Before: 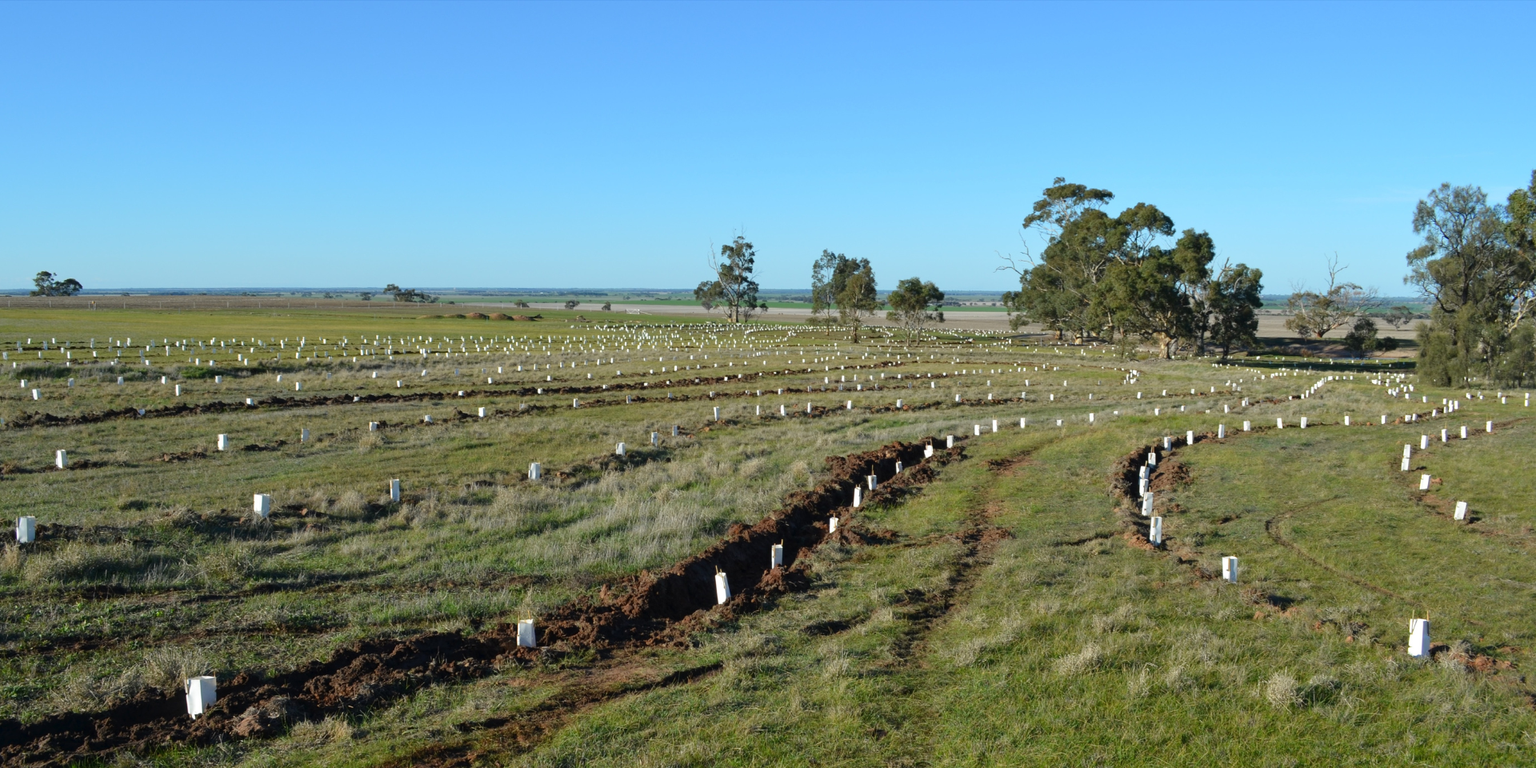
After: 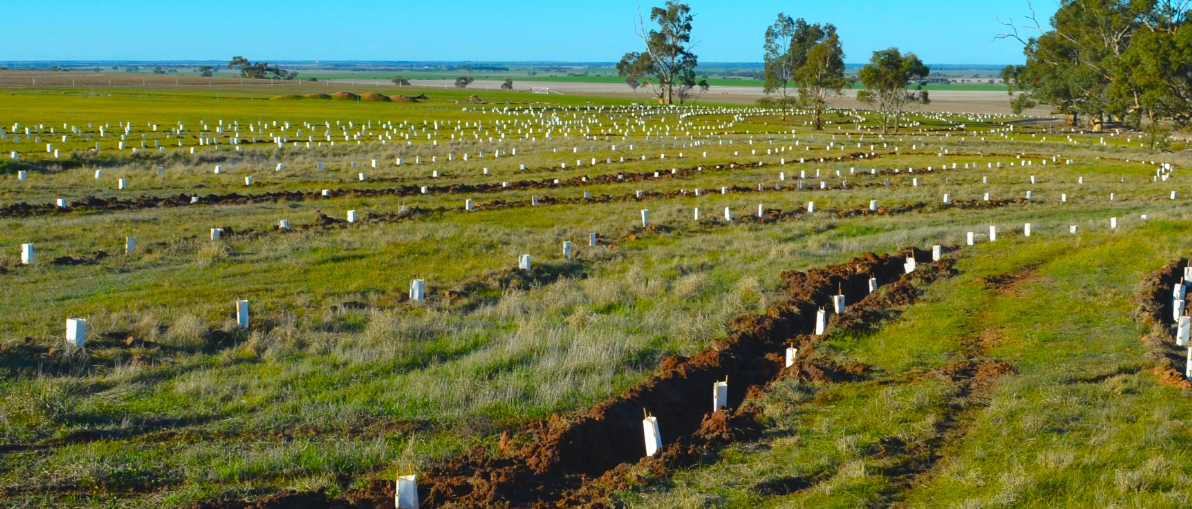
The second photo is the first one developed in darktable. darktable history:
crop: left 13.105%, top 31.202%, right 24.761%, bottom 15.727%
color balance rgb: global offset › luminance 0.502%, linear chroma grading › global chroma 15.225%, perceptual saturation grading › global saturation 39.782%, global vibrance 20%
